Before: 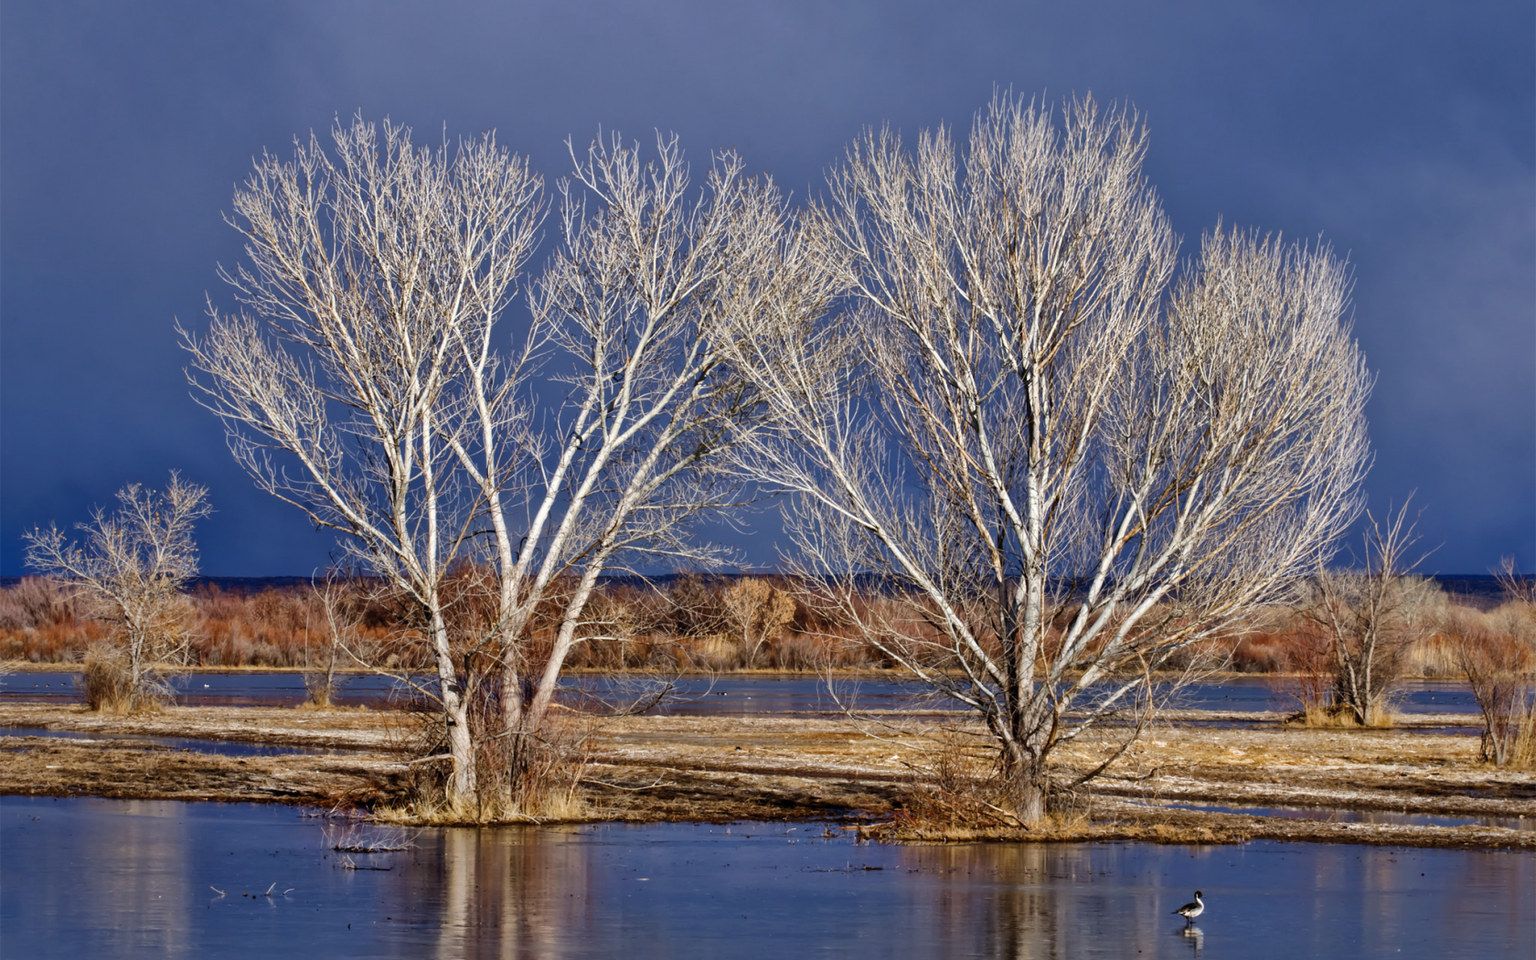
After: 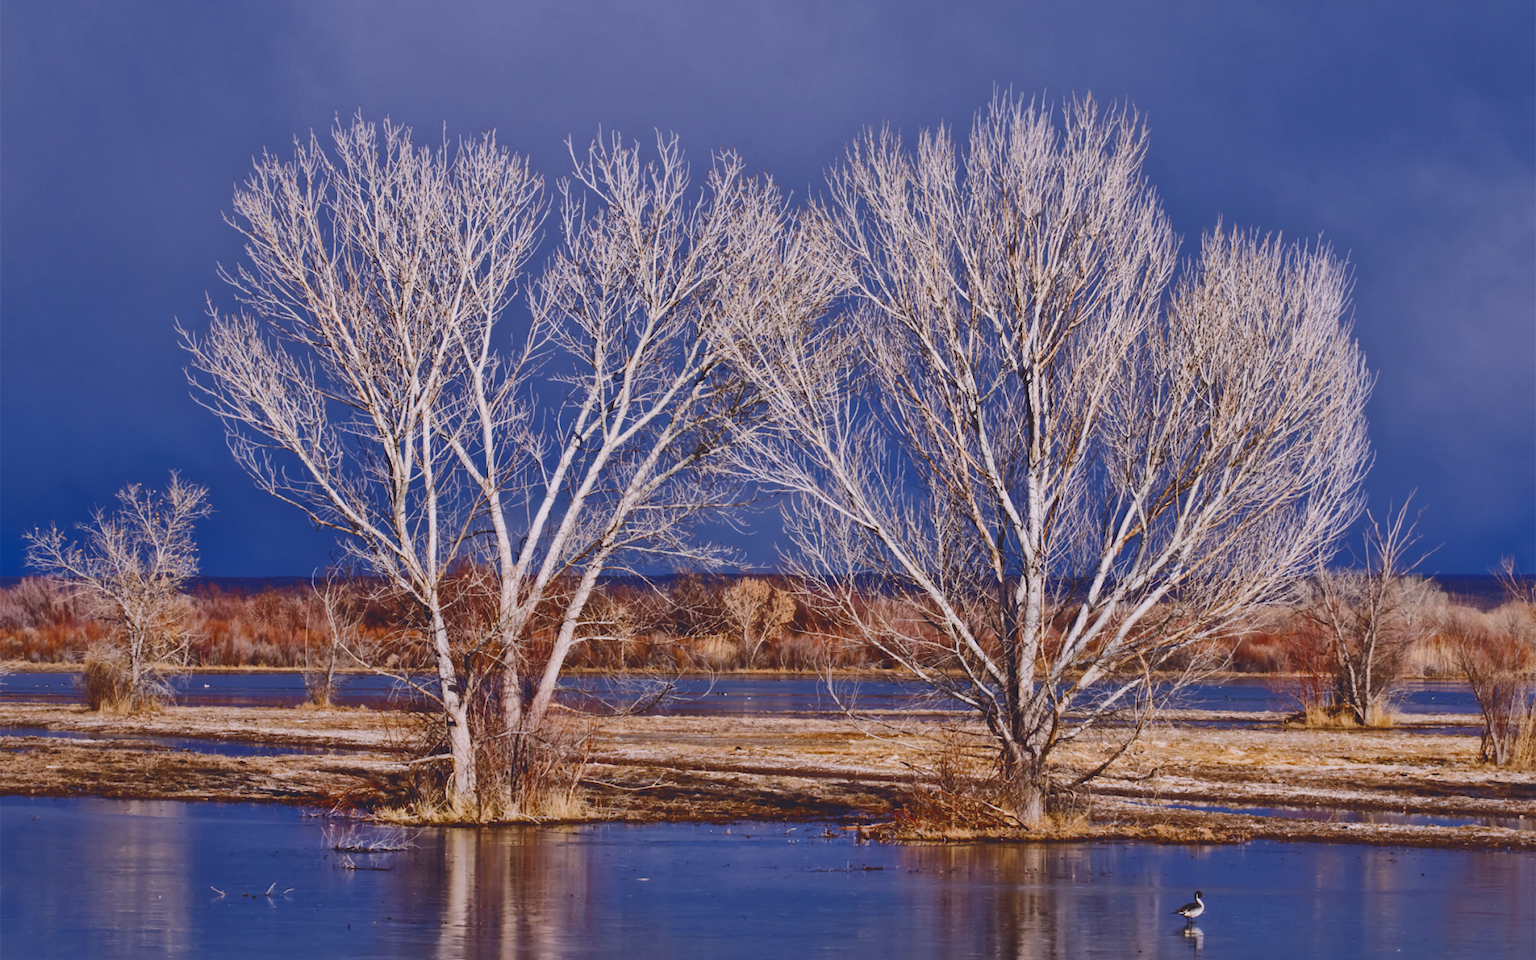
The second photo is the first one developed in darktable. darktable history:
filmic rgb: black relative exposure -7.65 EV, white relative exposure 4.56 EV, hardness 3.61
tone curve: curves: ch0 [(0, 0.142) (0.384, 0.314) (0.752, 0.711) (0.991, 0.95)]; ch1 [(0.006, 0.129) (0.346, 0.384) (1, 1)]; ch2 [(0.003, 0.057) (0.261, 0.248) (1, 1)], color space Lab, independent channels
exposure: black level correction 0, exposure 0.5 EV, compensate exposure bias true, compensate highlight preservation false
